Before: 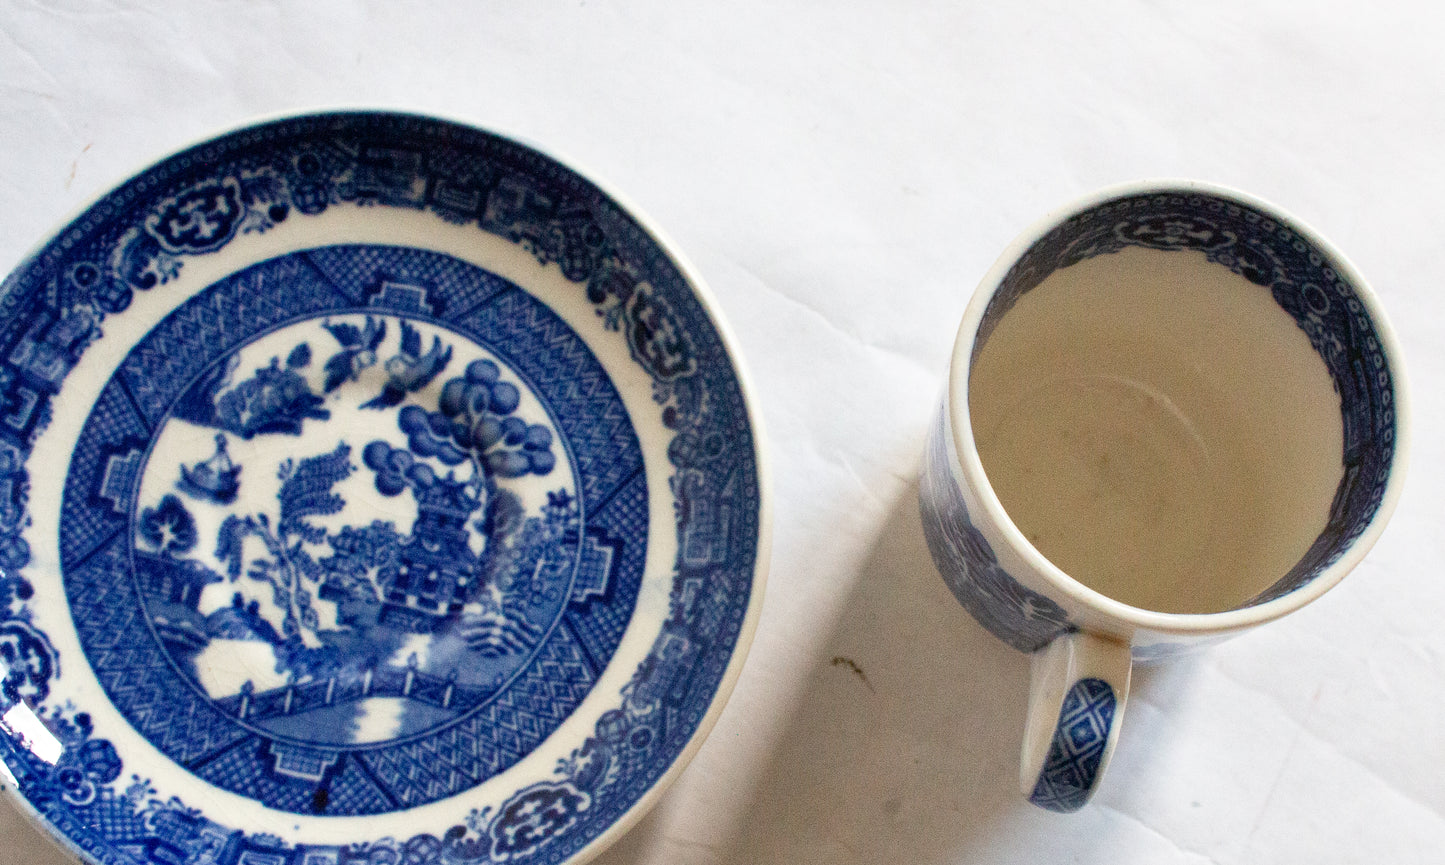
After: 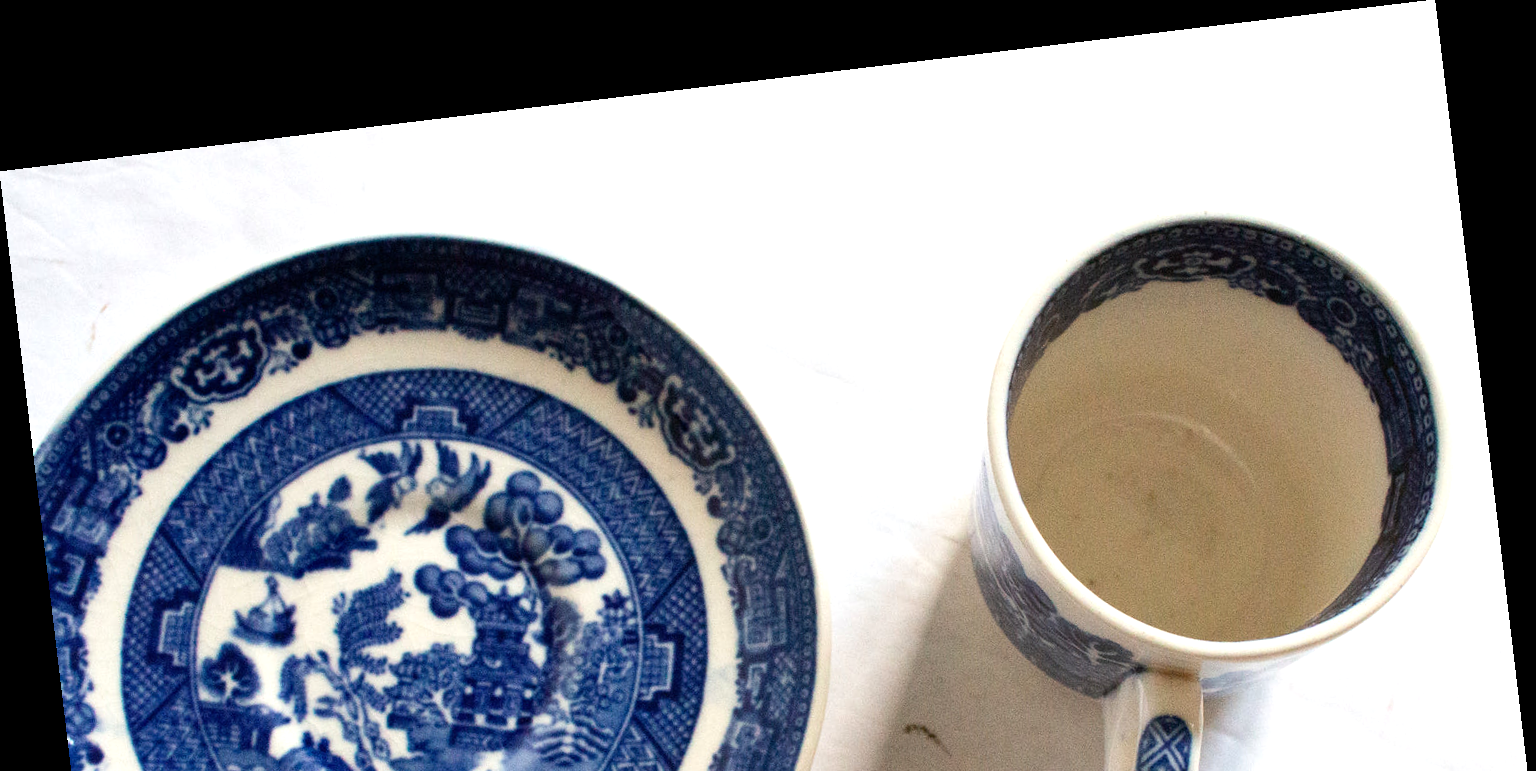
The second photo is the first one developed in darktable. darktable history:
crop: bottom 24.967%
tone equalizer: -8 EV -0.417 EV, -7 EV -0.389 EV, -6 EV -0.333 EV, -5 EV -0.222 EV, -3 EV 0.222 EV, -2 EV 0.333 EV, -1 EV 0.389 EV, +0 EV 0.417 EV, edges refinement/feathering 500, mask exposure compensation -1.57 EV, preserve details no
rotate and perspective: rotation -6.83°, automatic cropping off
